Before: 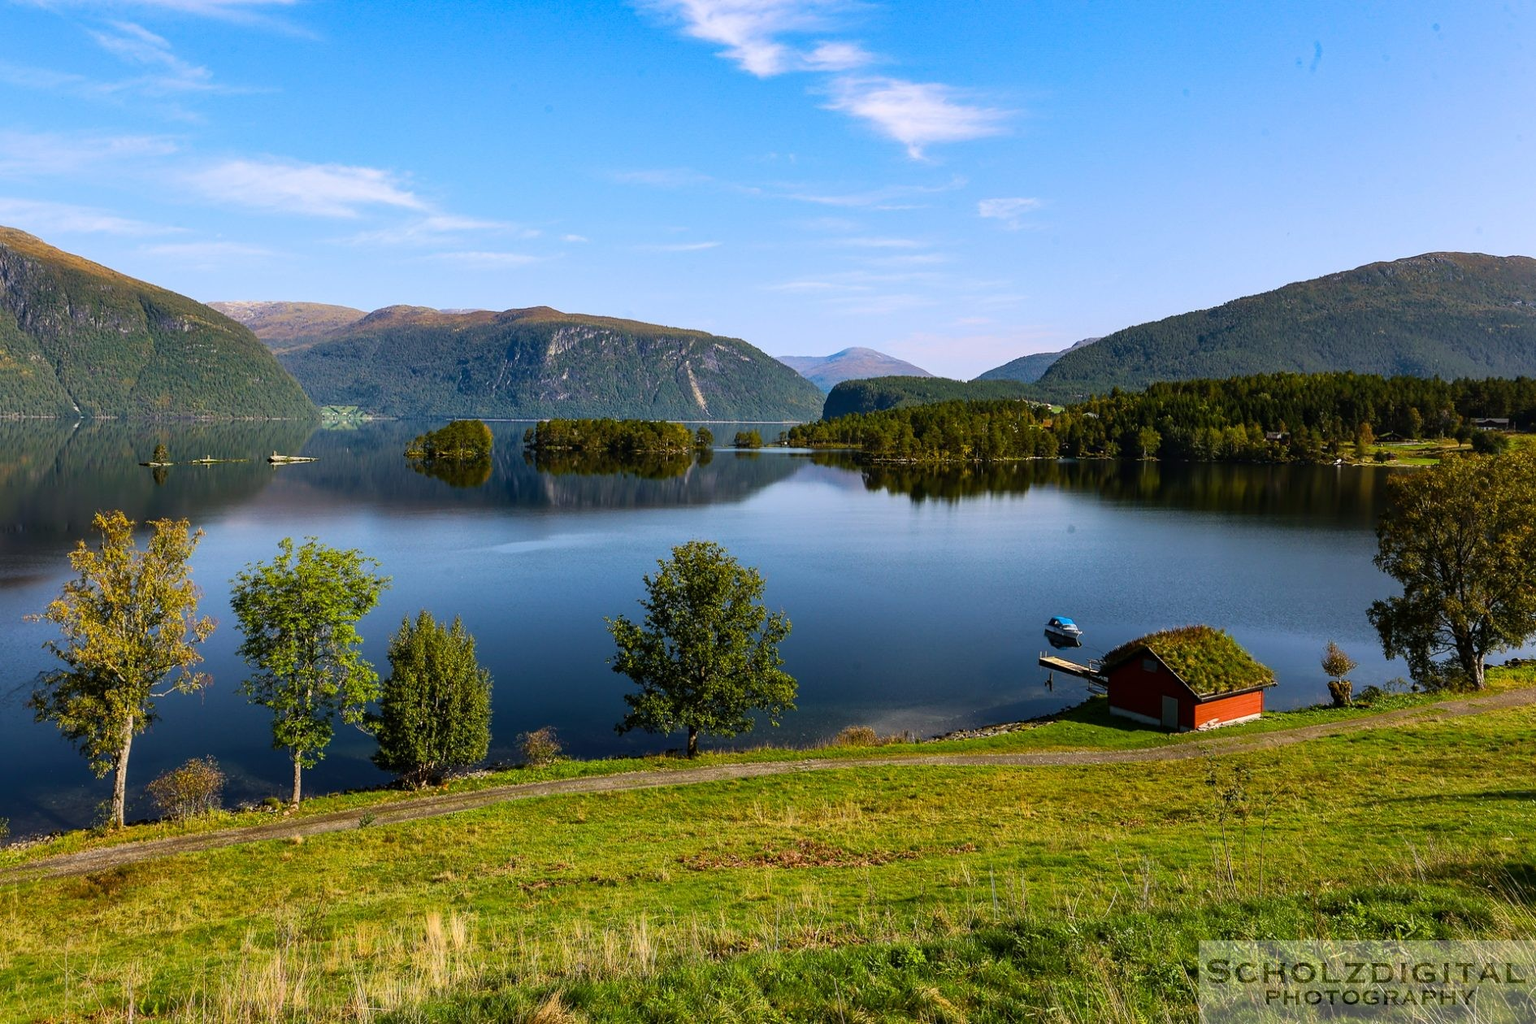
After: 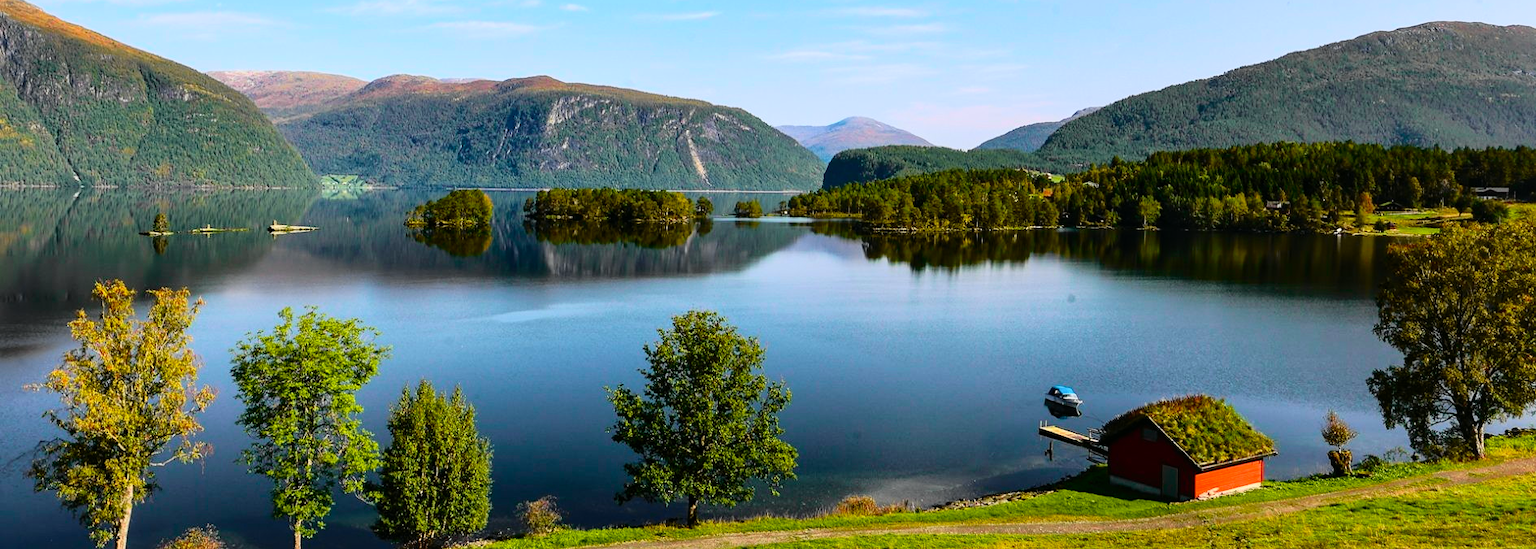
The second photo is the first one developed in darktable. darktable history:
local contrast: mode bilateral grid, contrast 20, coarseness 49, detail 119%, midtone range 0.2
crop and rotate: top 22.586%, bottom 23.709%
sharpen: radius 2.926, amount 0.85, threshold 47.135
tone curve: curves: ch0 [(0, 0.013) (0.137, 0.121) (0.326, 0.386) (0.489, 0.573) (0.663, 0.749) (0.854, 0.897) (1, 0.974)]; ch1 [(0, 0) (0.366, 0.367) (0.475, 0.453) (0.494, 0.493) (0.504, 0.497) (0.544, 0.579) (0.562, 0.619) (0.622, 0.694) (1, 1)]; ch2 [(0, 0) (0.333, 0.346) (0.375, 0.375) (0.424, 0.43) (0.476, 0.492) (0.502, 0.503) (0.533, 0.541) (0.572, 0.615) (0.605, 0.656) (0.641, 0.709) (1, 1)], color space Lab, independent channels, preserve colors none
